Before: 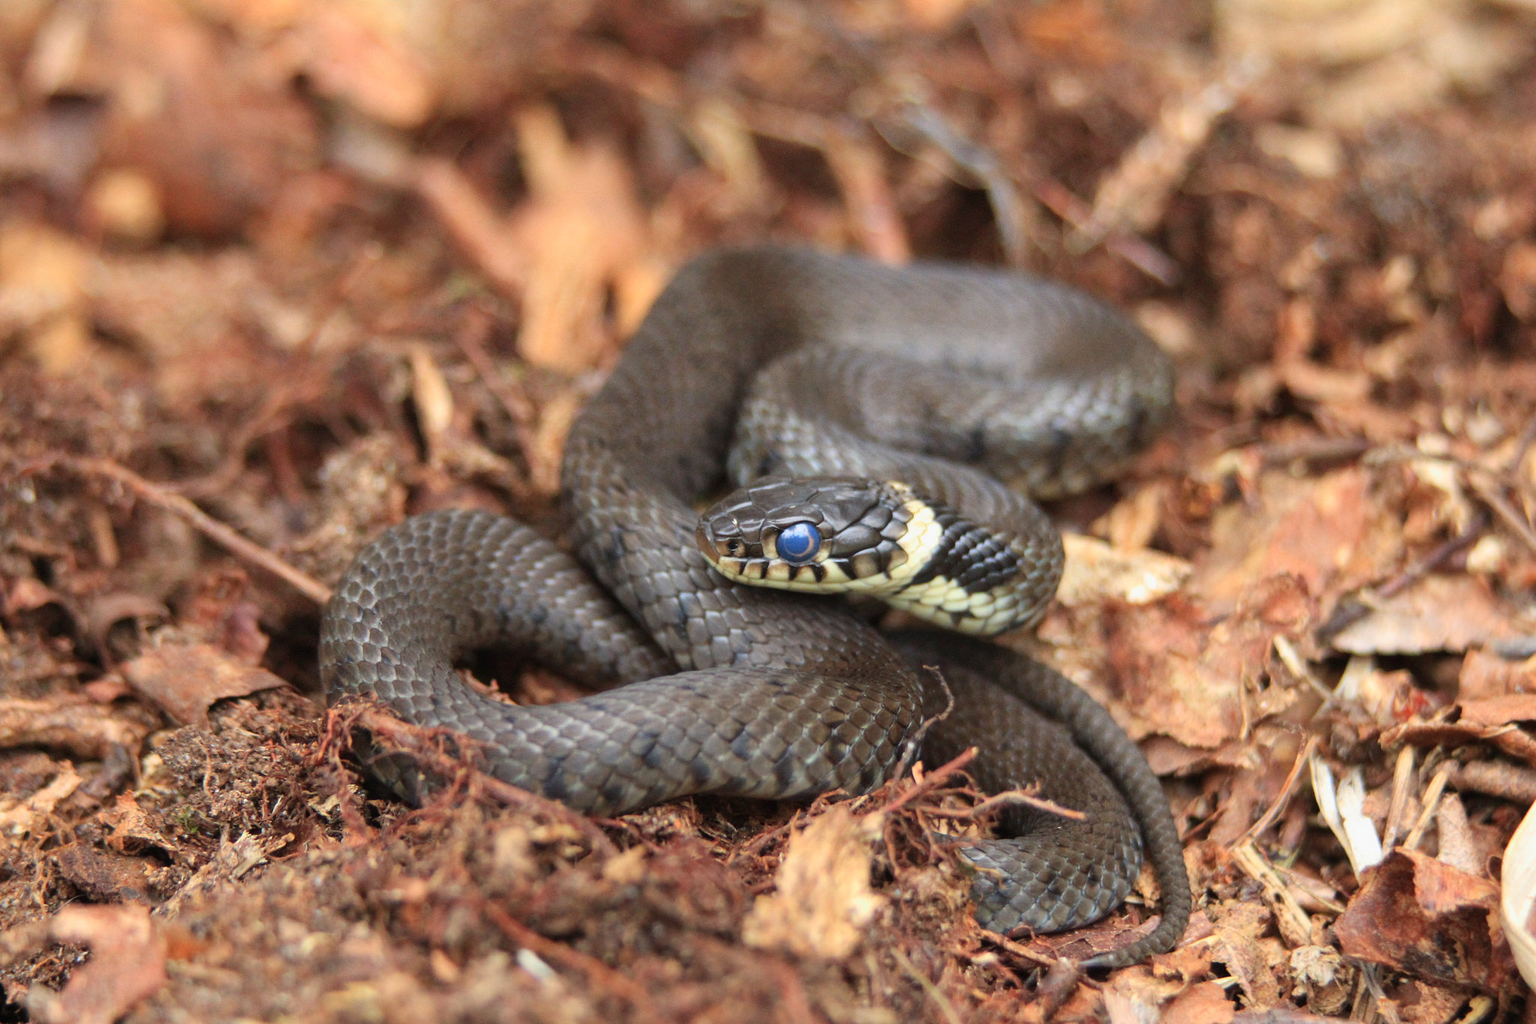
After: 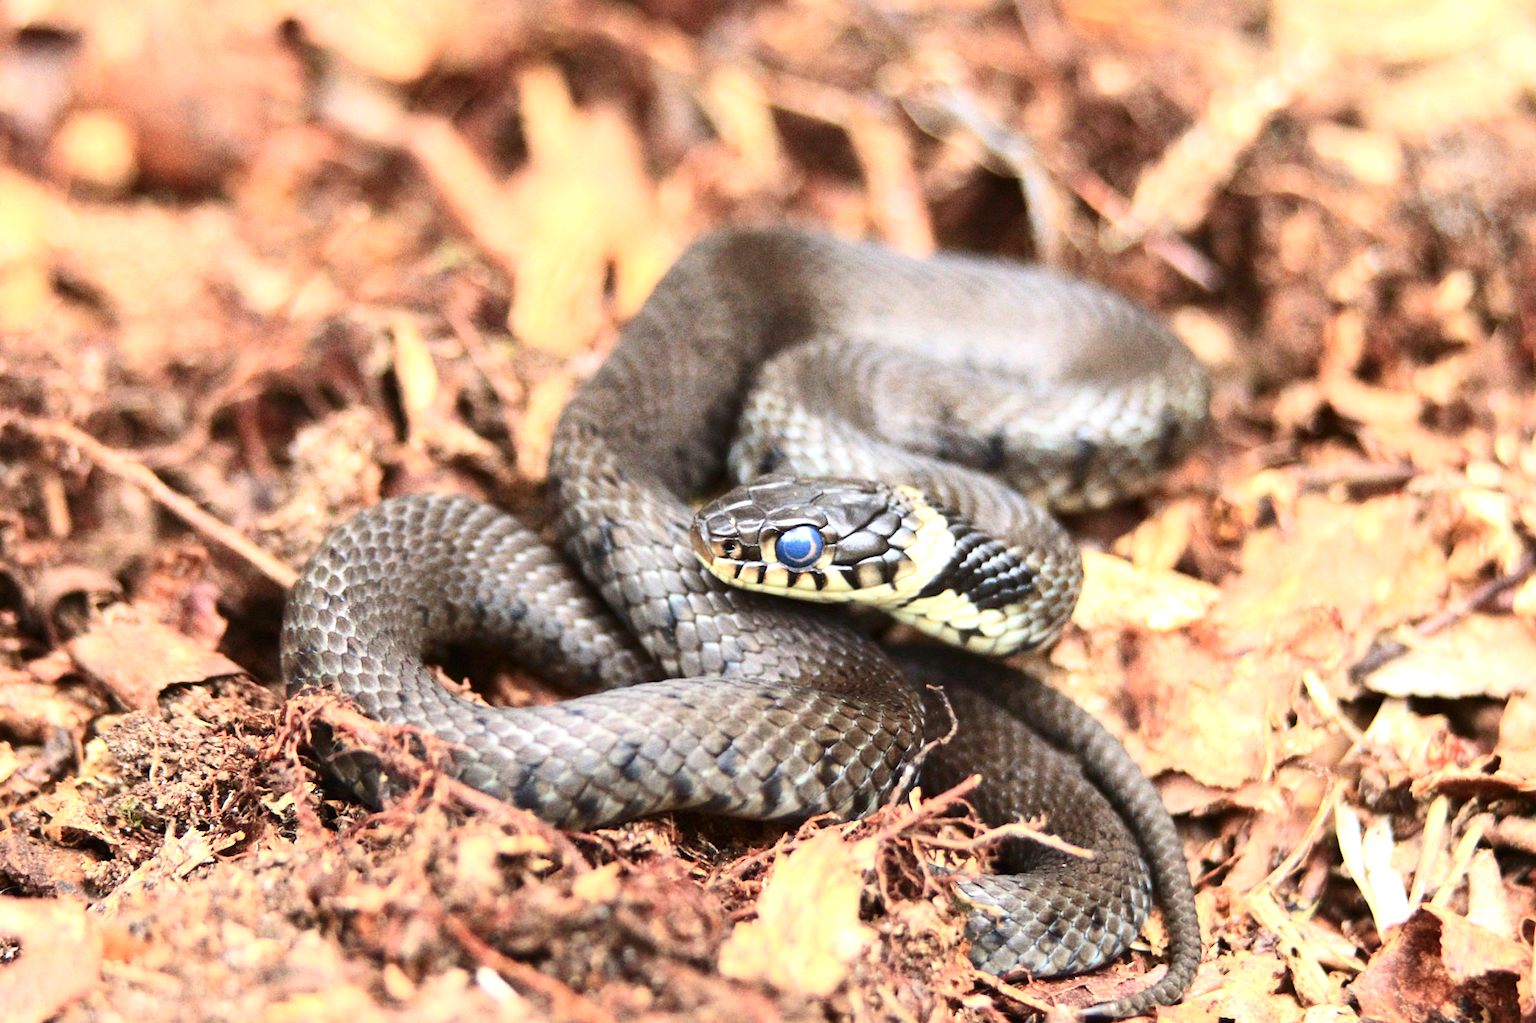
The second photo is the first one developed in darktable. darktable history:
exposure: exposure 1 EV, compensate highlight preservation false
contrast brightness saturation: contrast 0.297
crop and rotate: angle -2.78°
